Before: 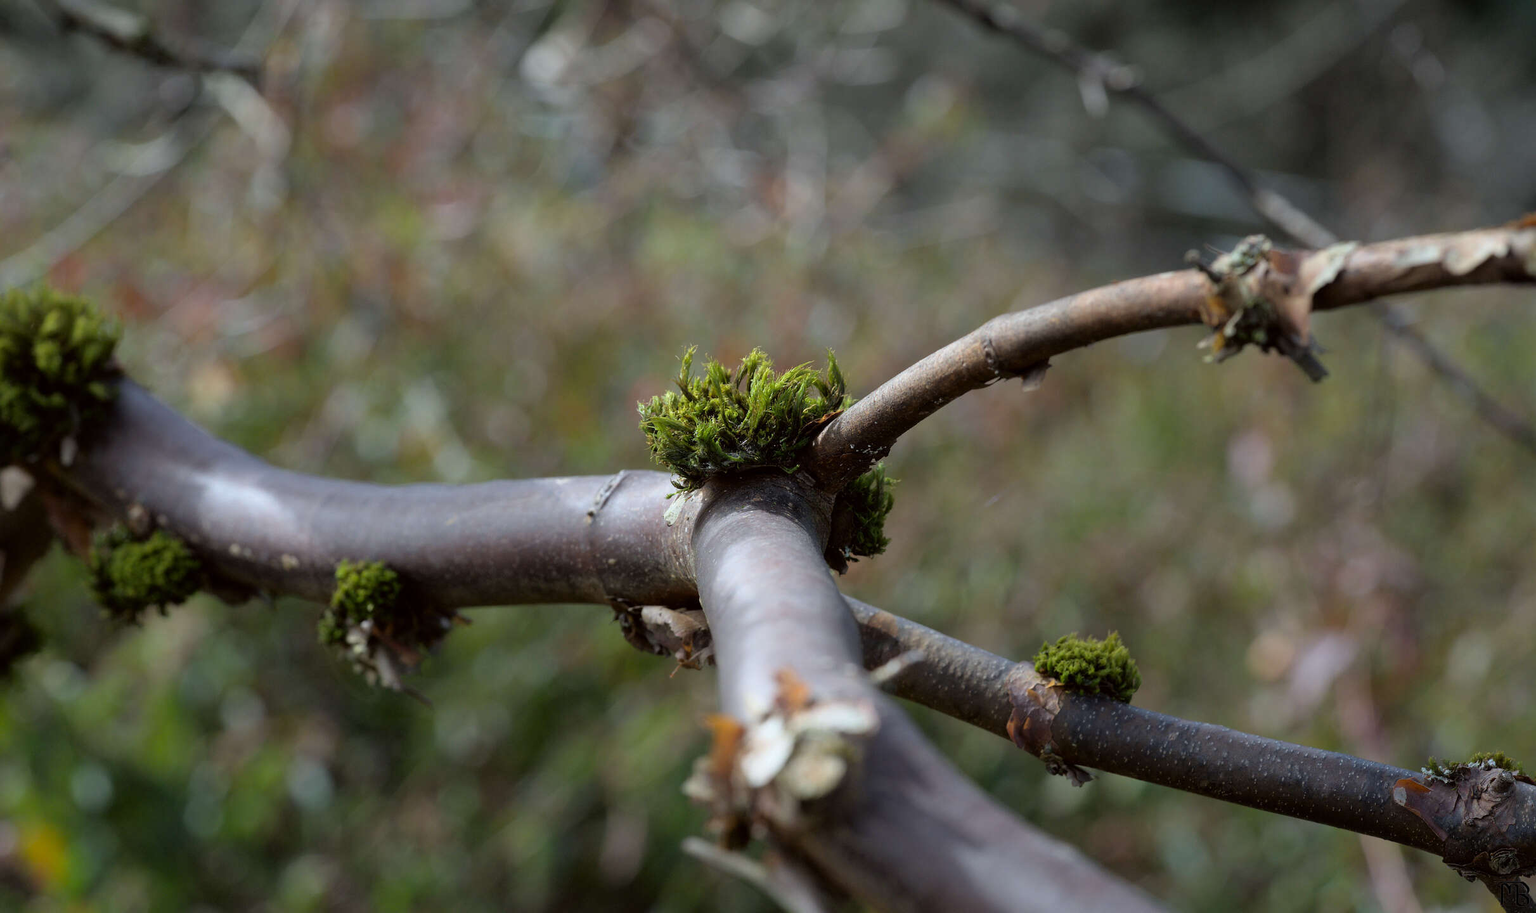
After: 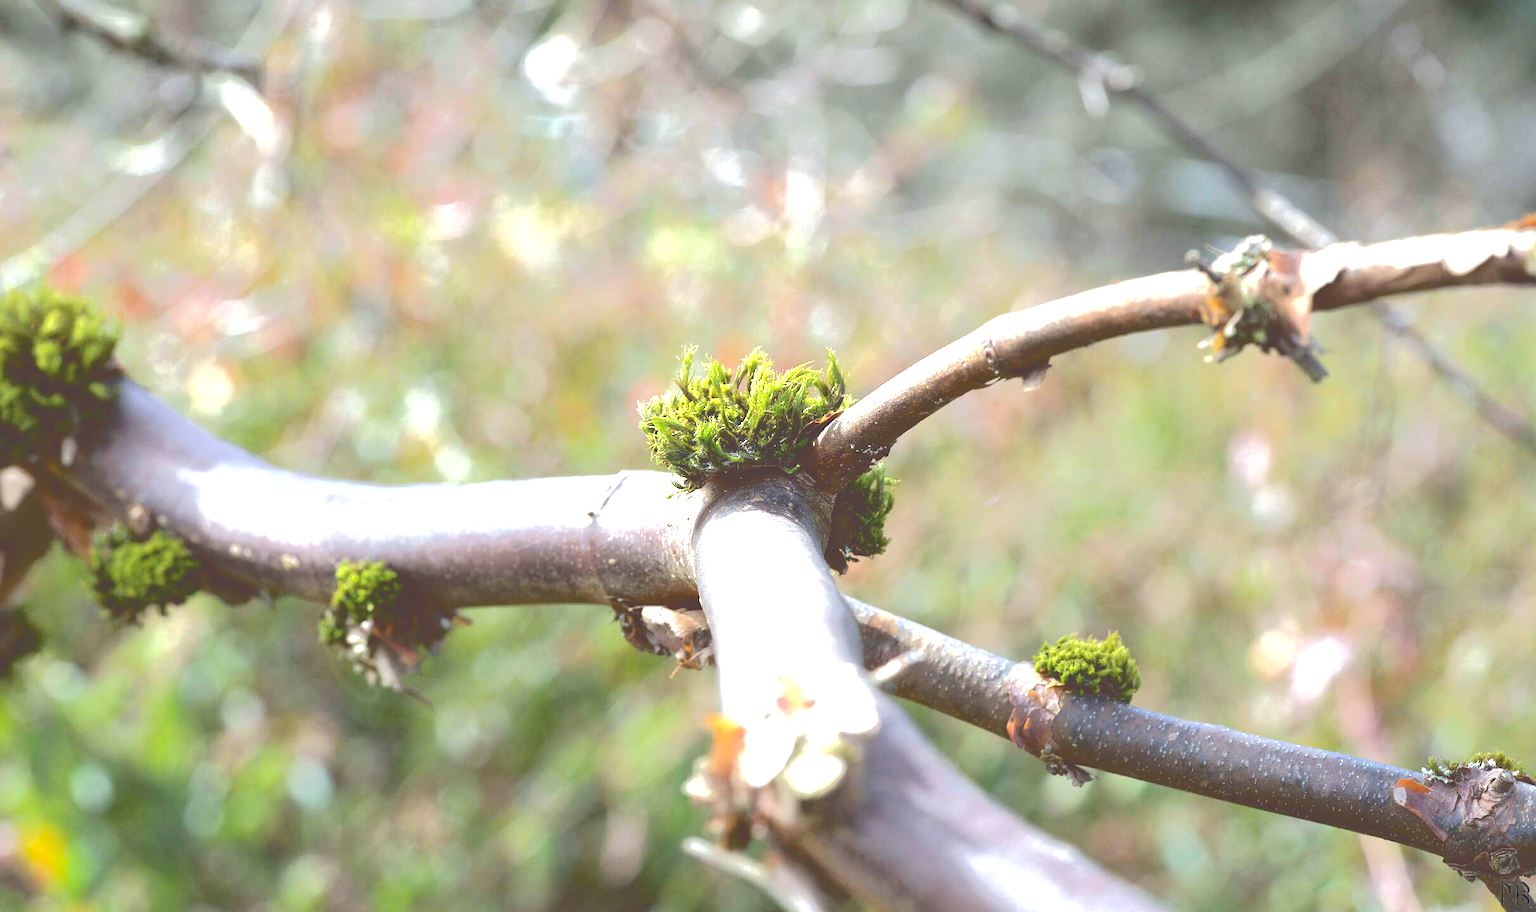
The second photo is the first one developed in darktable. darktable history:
exposure: exposure 2.053 EV, compensate exposure bias true, compensate highlight preservation false
tone curve: curves: ch0 [(0, 0) (0.003, 0.278) (0.011, 0.282) (0.025, 0.282) (0.044, 0.29) (0.069, 0.295) (0.1, 0.306) (0.136, 0.316) (0.177, 0.33) (0.224, 0.358) (0.277, 0.403) (0.335, 0.451) (0.399, 0.505) (0.468, 0.558) (0.543, 0.611) (0.623, 0.679) (0.709, 0.751) (0.801, 0.815) (0.898, 0.863) (1, 1)], color space Lab, independent channels, preserve colors none
